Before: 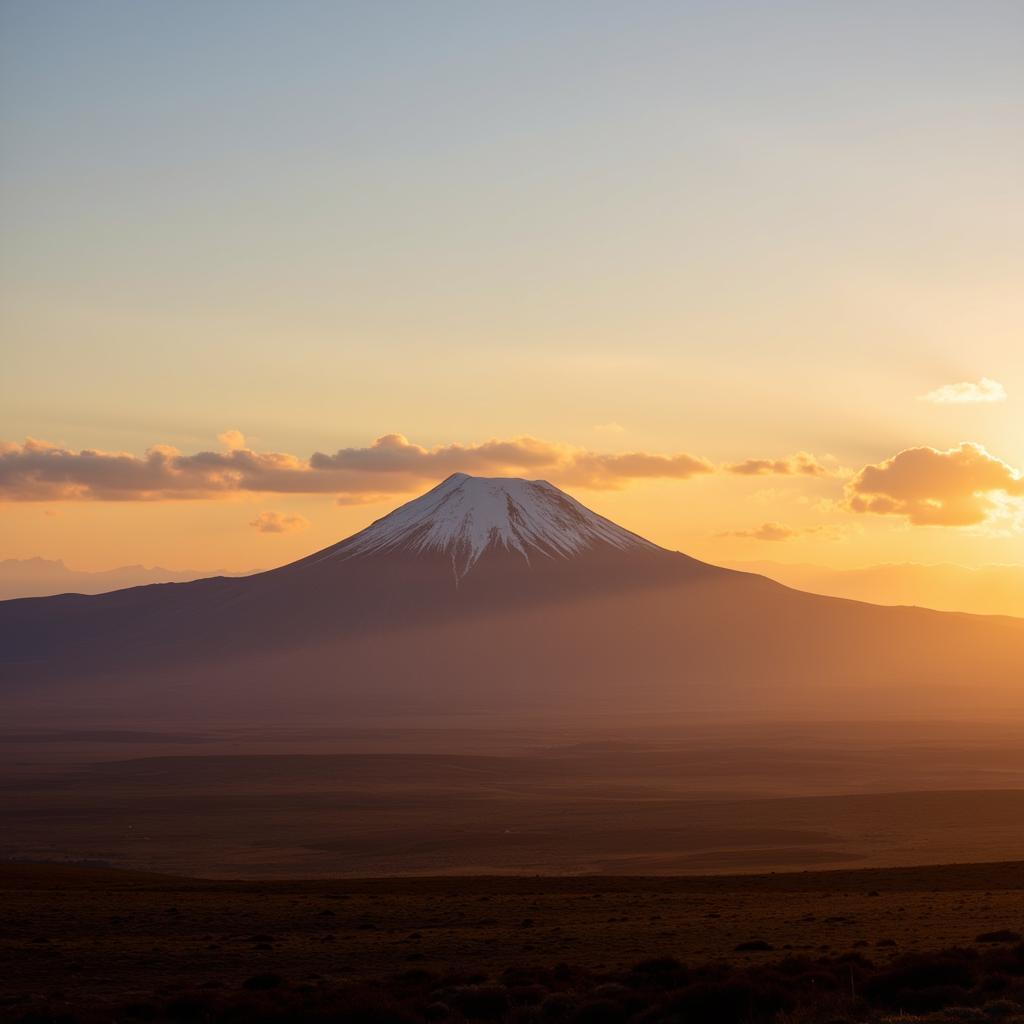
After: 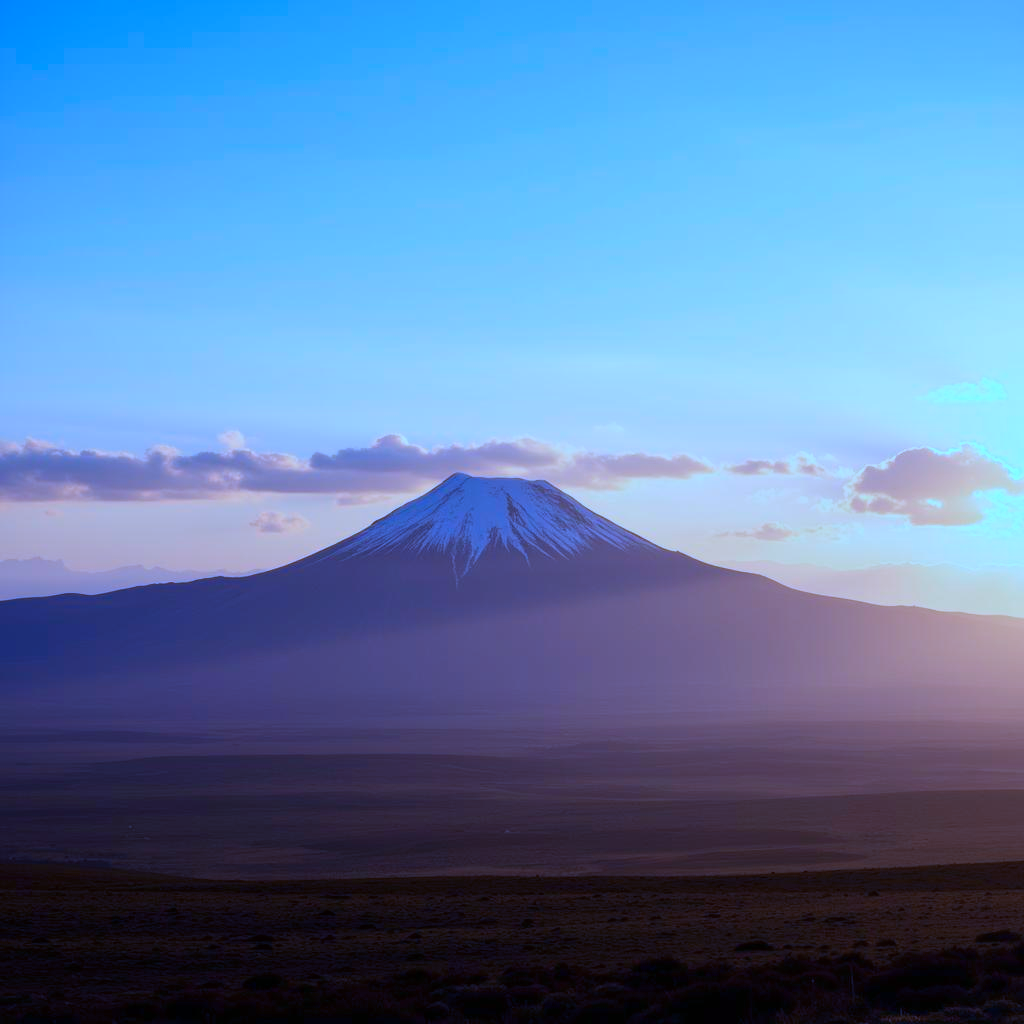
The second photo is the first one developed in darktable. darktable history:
color calibration: illuminant as shot in camera, x 0.482, y 0.432, temperature 2446.97 K
